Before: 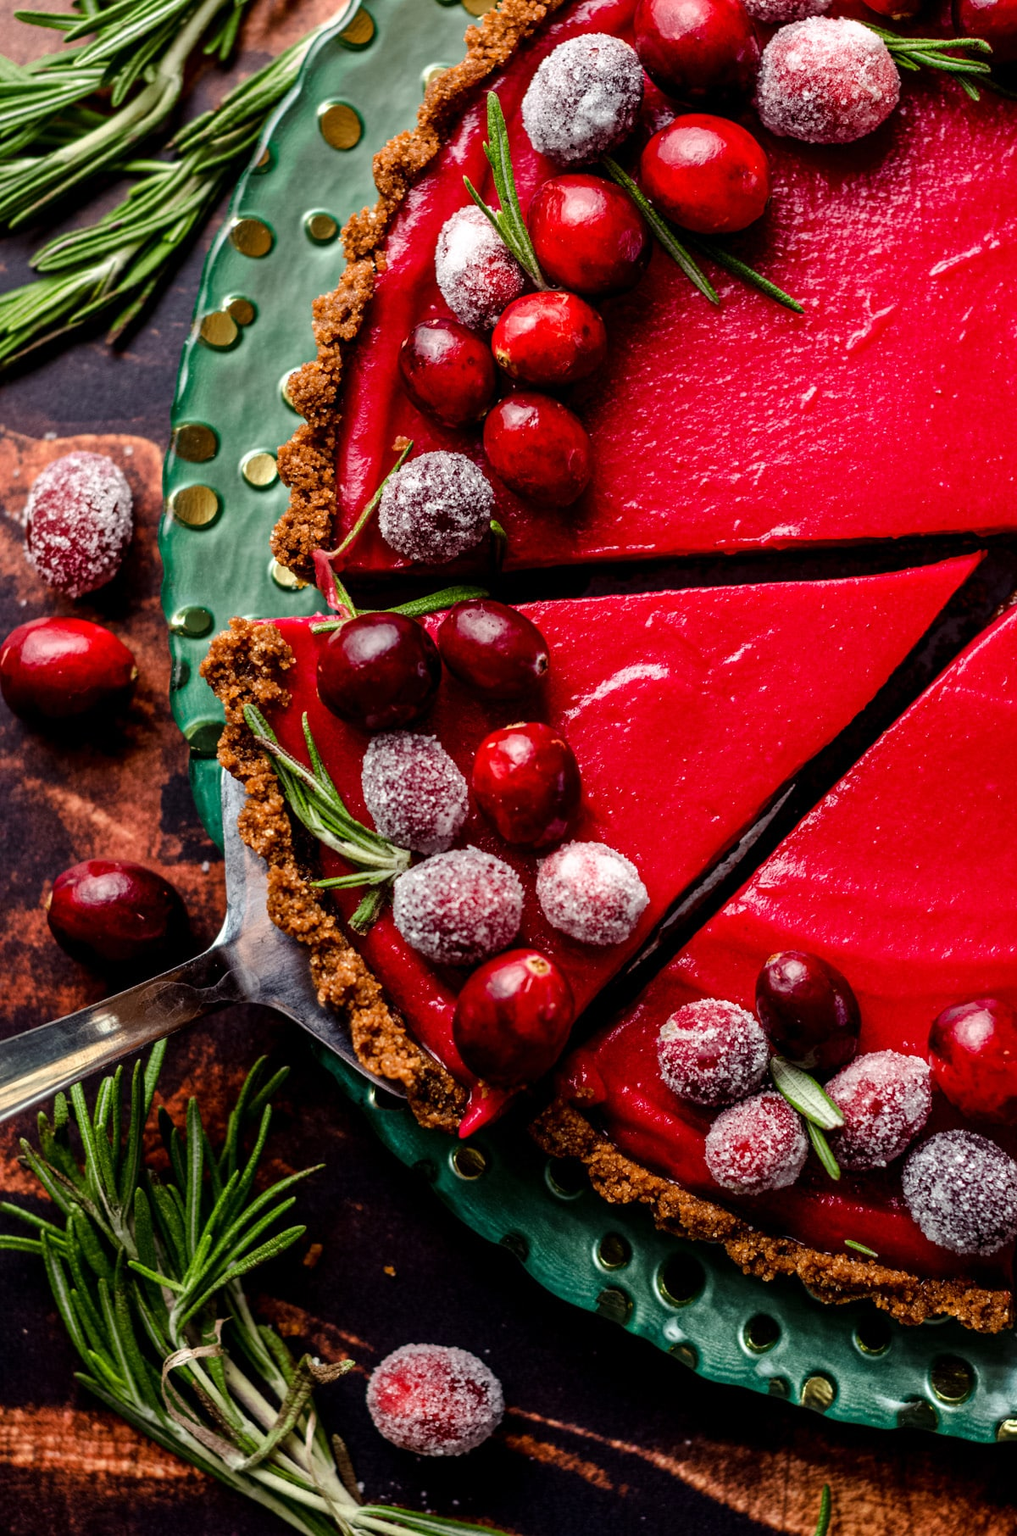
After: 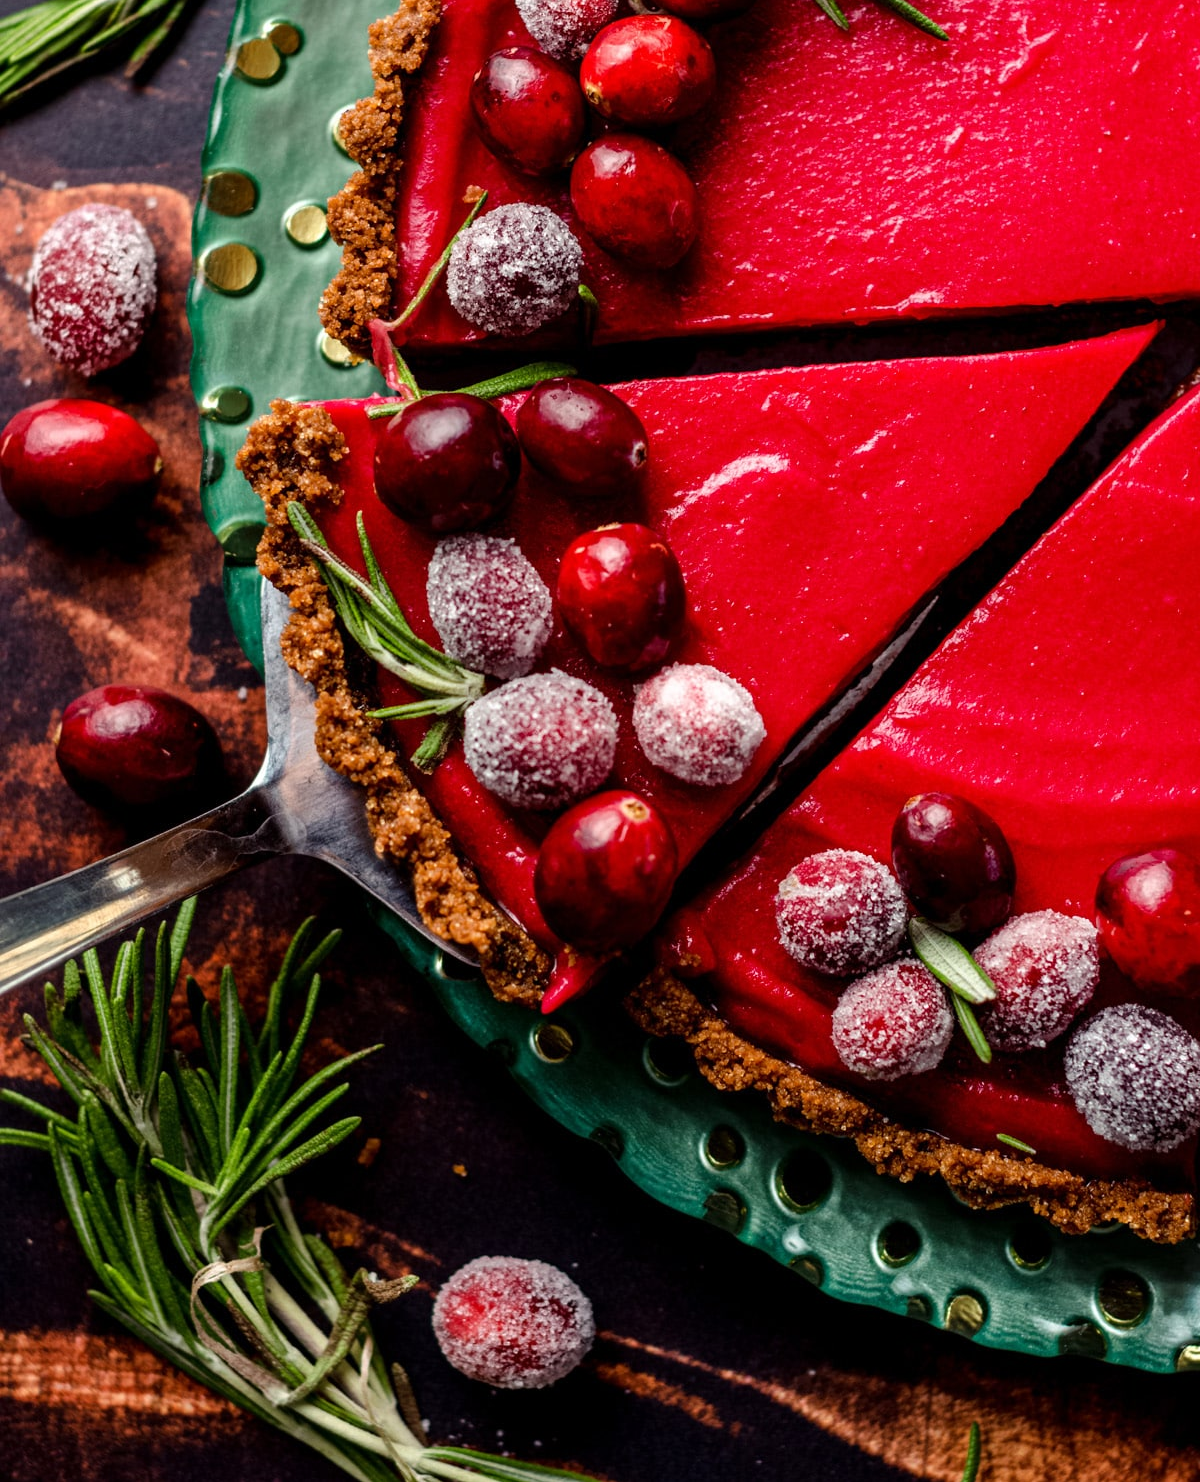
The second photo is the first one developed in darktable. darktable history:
crop and rotate: top 18.208%
